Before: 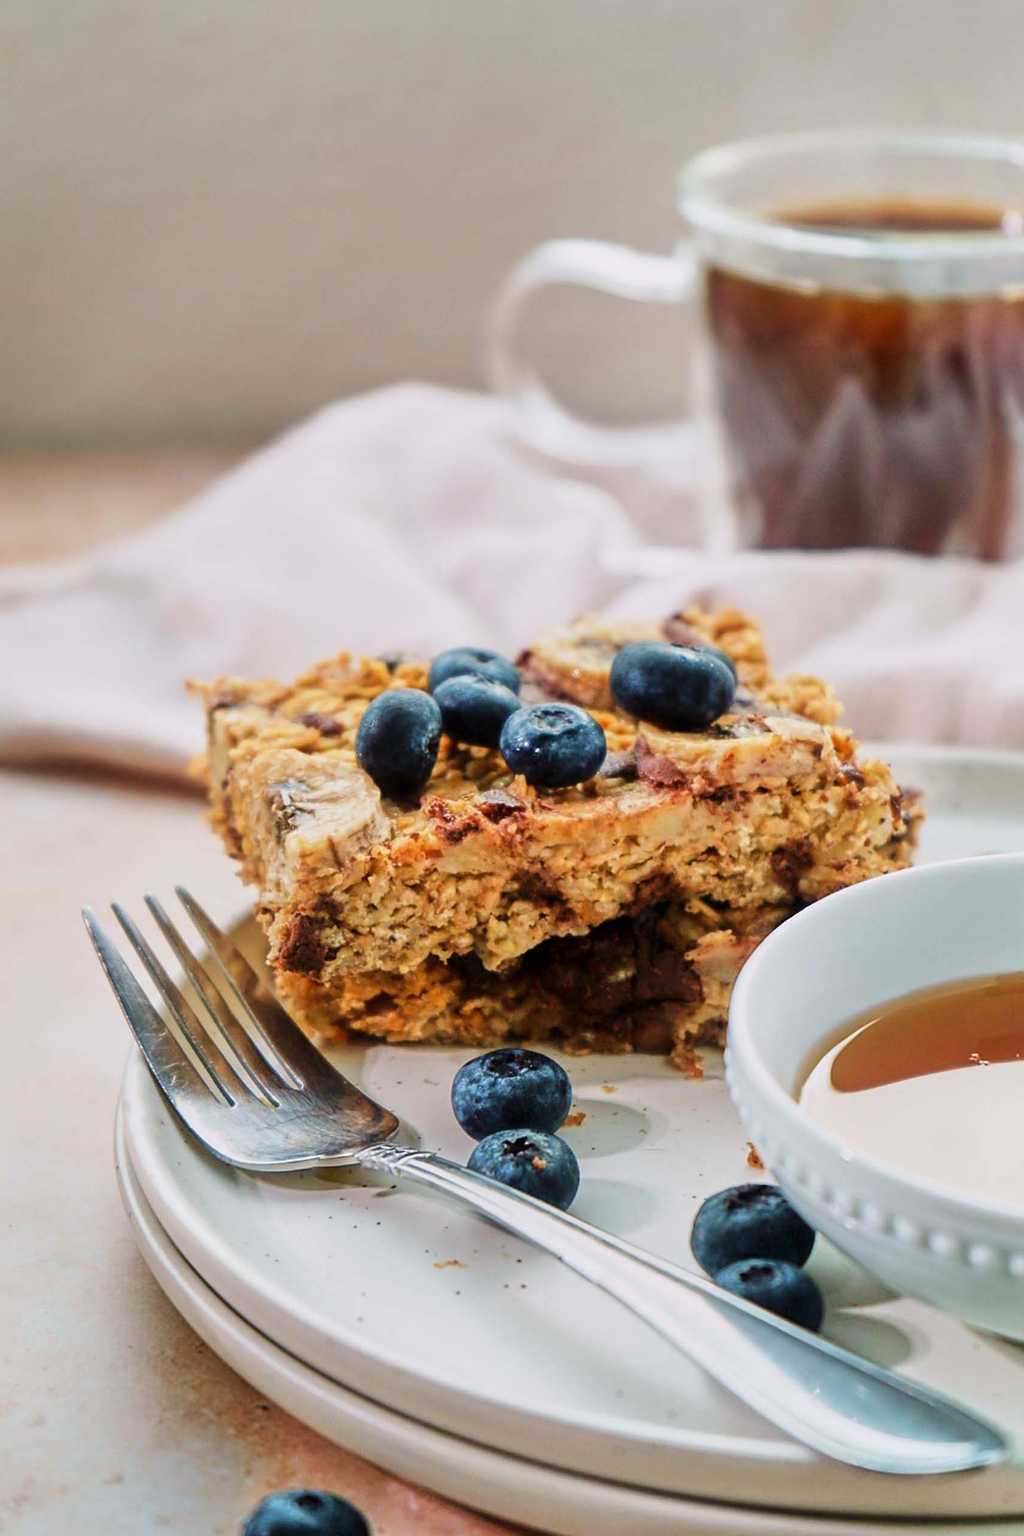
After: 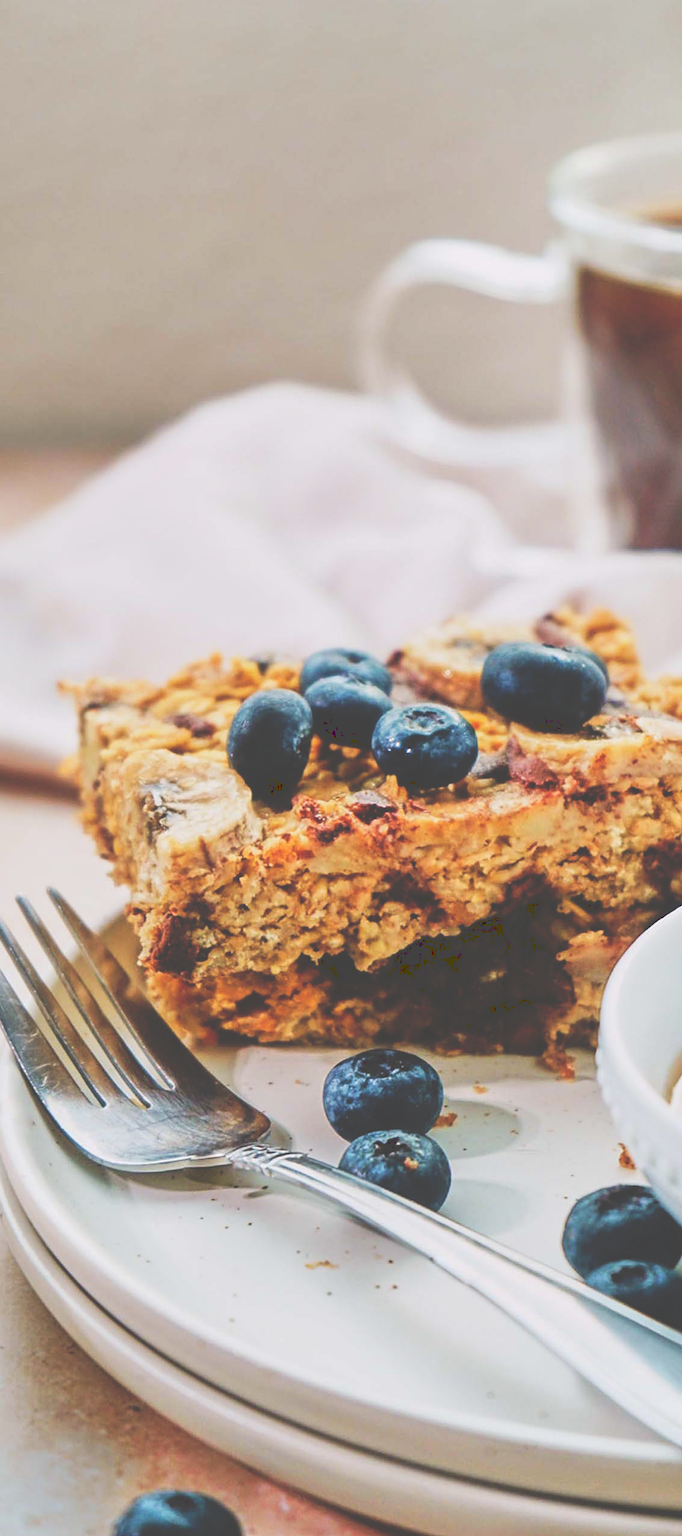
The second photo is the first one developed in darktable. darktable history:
tone curve: curves: ch0 [(0, 0) (0.003, 0.273) (0.011, 0.276) (0.025, 0.276) (0.044, 0.28) (0.069, 0.283) (0.1, 0.288) (0.136, 0.293) (0.177, 0.302) (0.224, 0.321) (0.277, 0.349) (0.335, 0.393) (0.399, 0.448) (0.468, 0.51) (0.543, 0.589) (0.623, 0.677) (0.709, 0.761) (0.801, 0.839) (0.898, 0.909) (1, 1)], preserve colors none
crop and rotate: left 12.648%, right 20.685%
